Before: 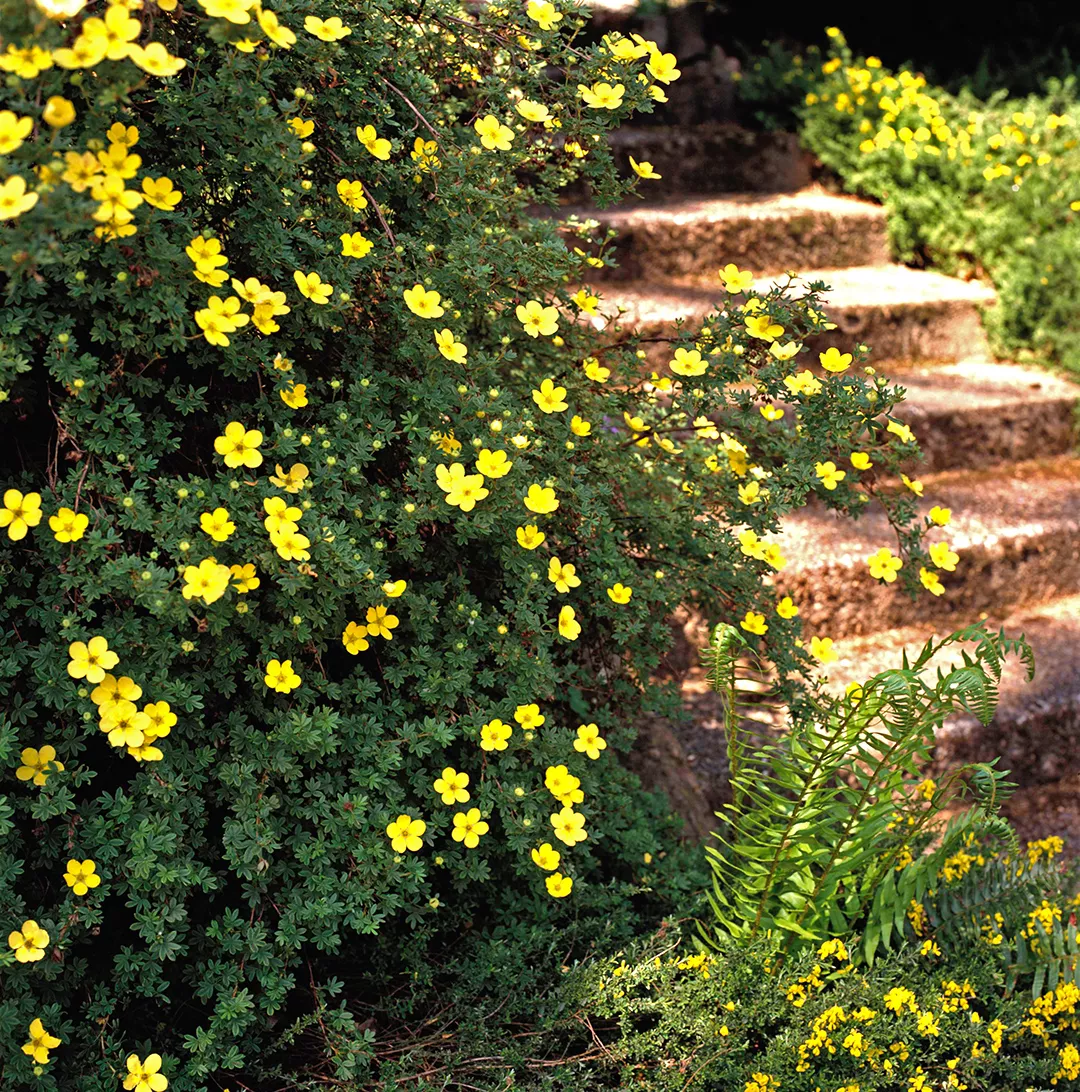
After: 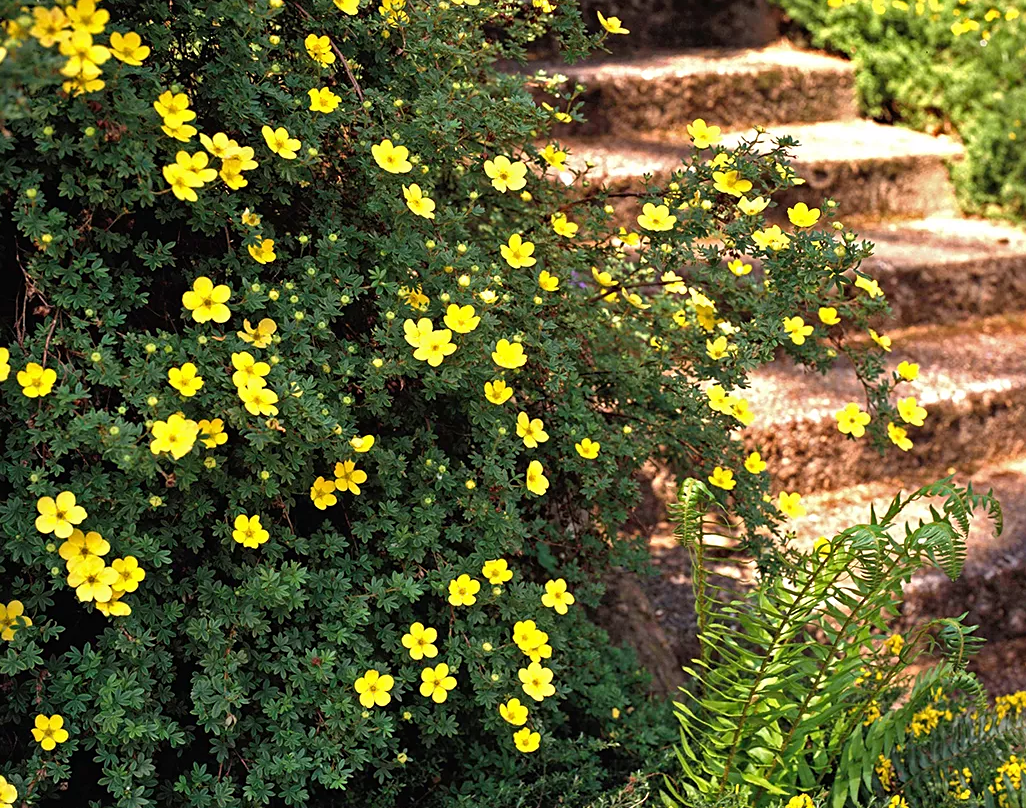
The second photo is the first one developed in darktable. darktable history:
crop and rotate: left 2.991%, top 13.302%, right 1.981%, bottom 12.636%
sharpen: amount 0.2
